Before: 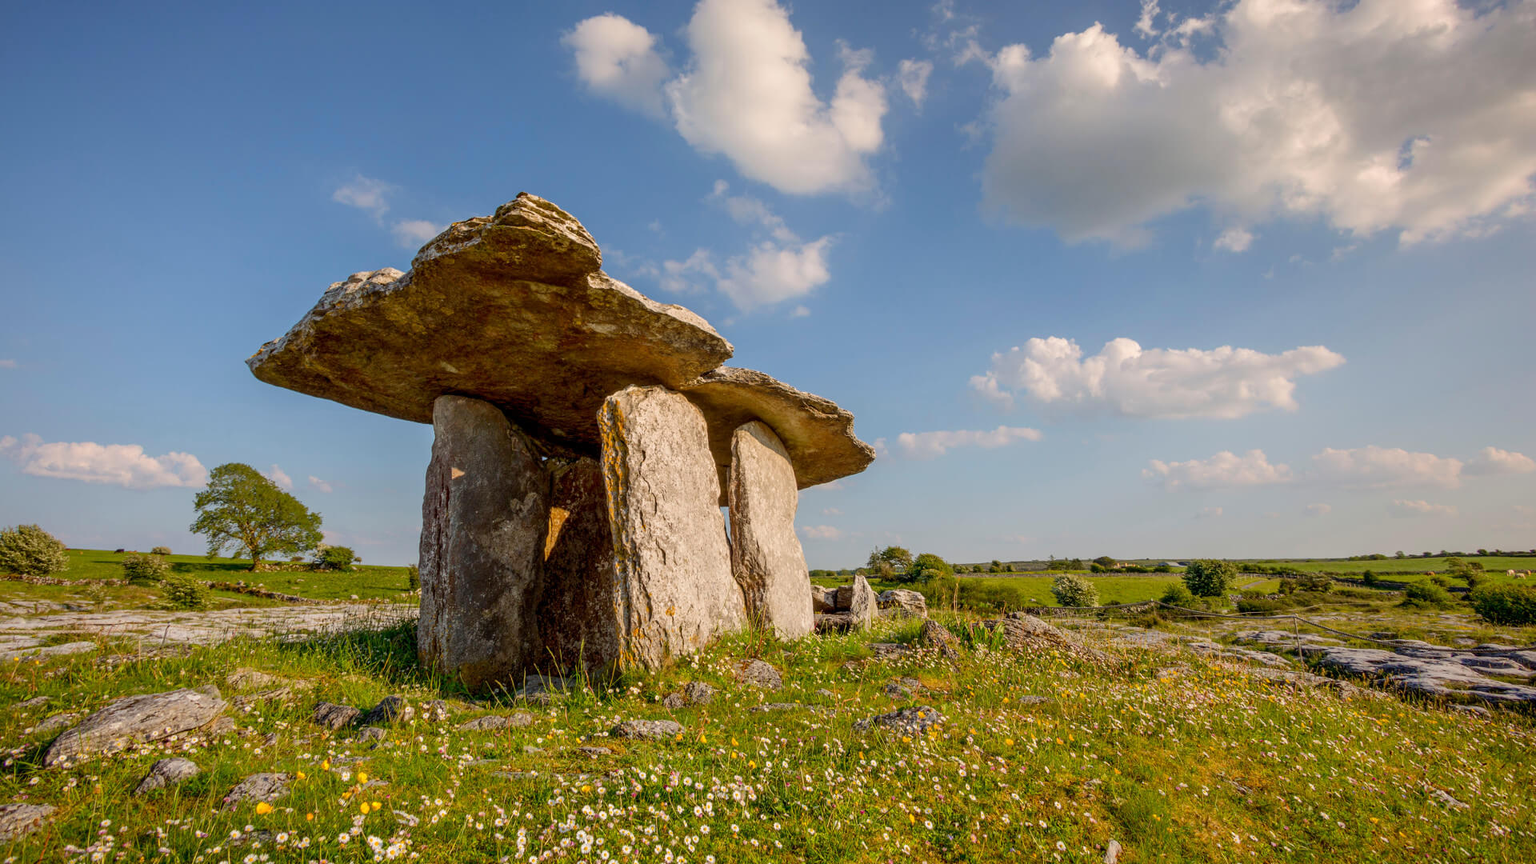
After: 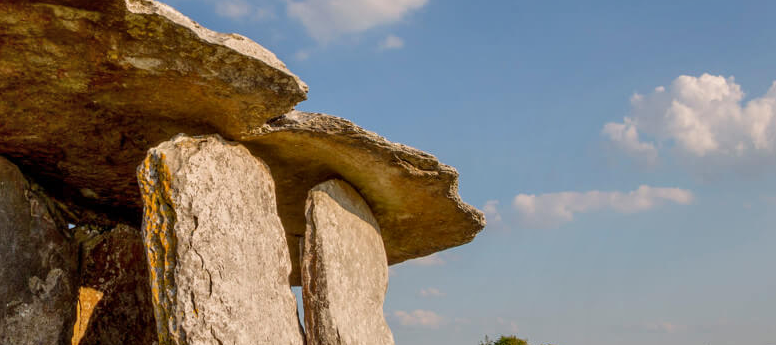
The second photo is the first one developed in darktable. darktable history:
shadows and highlights: shadows 43.71, white point adjustment -1.46, soften with gaussian
crop: left 31.751%, top 32.172%, right 27.8%, bottom 35.83%
